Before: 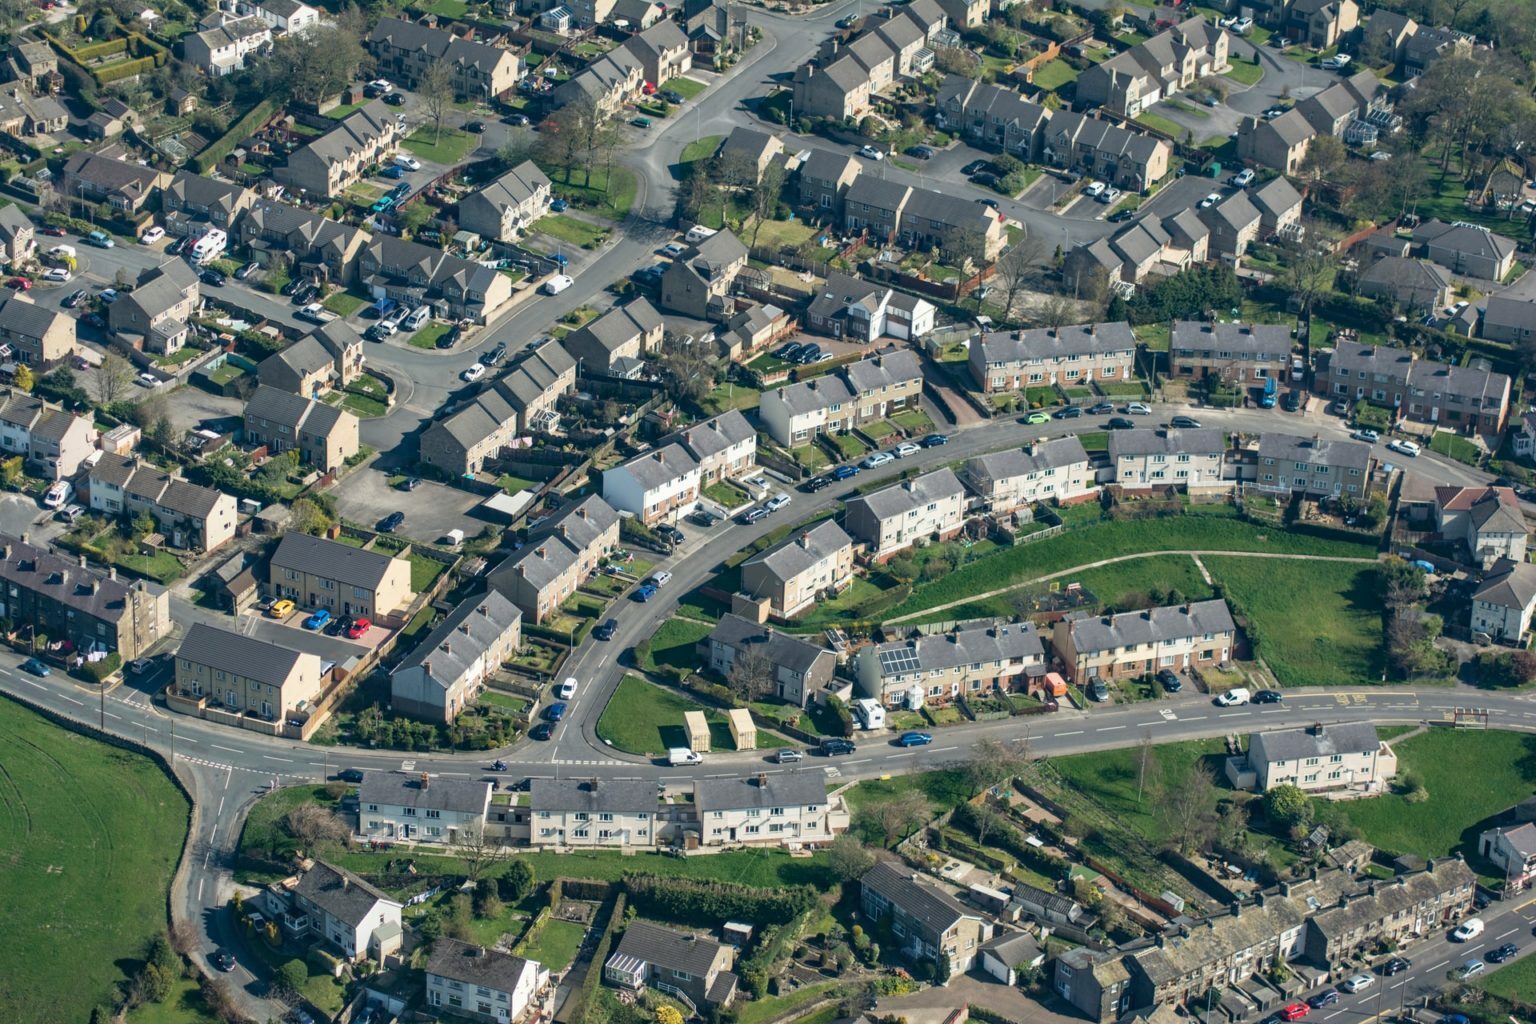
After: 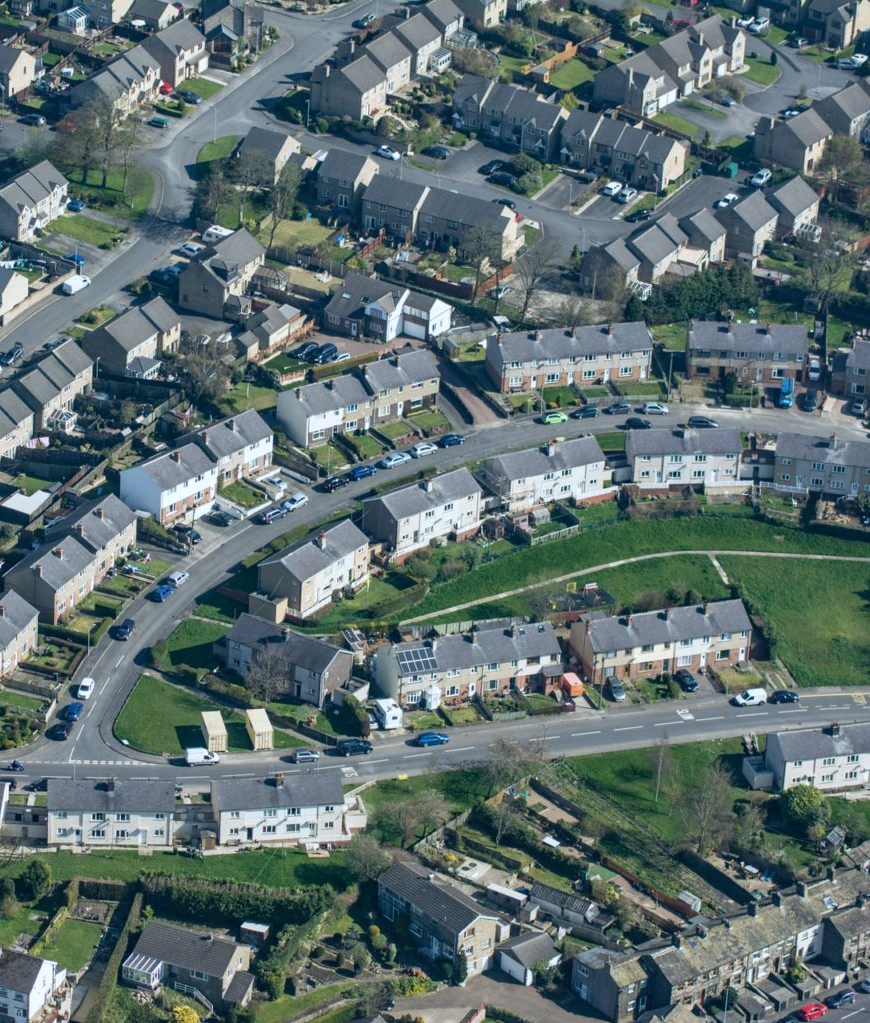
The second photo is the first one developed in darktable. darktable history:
crop: left 31.458%, top 0%, right 11.876%
white balance: red 0.954, blue 1.079
